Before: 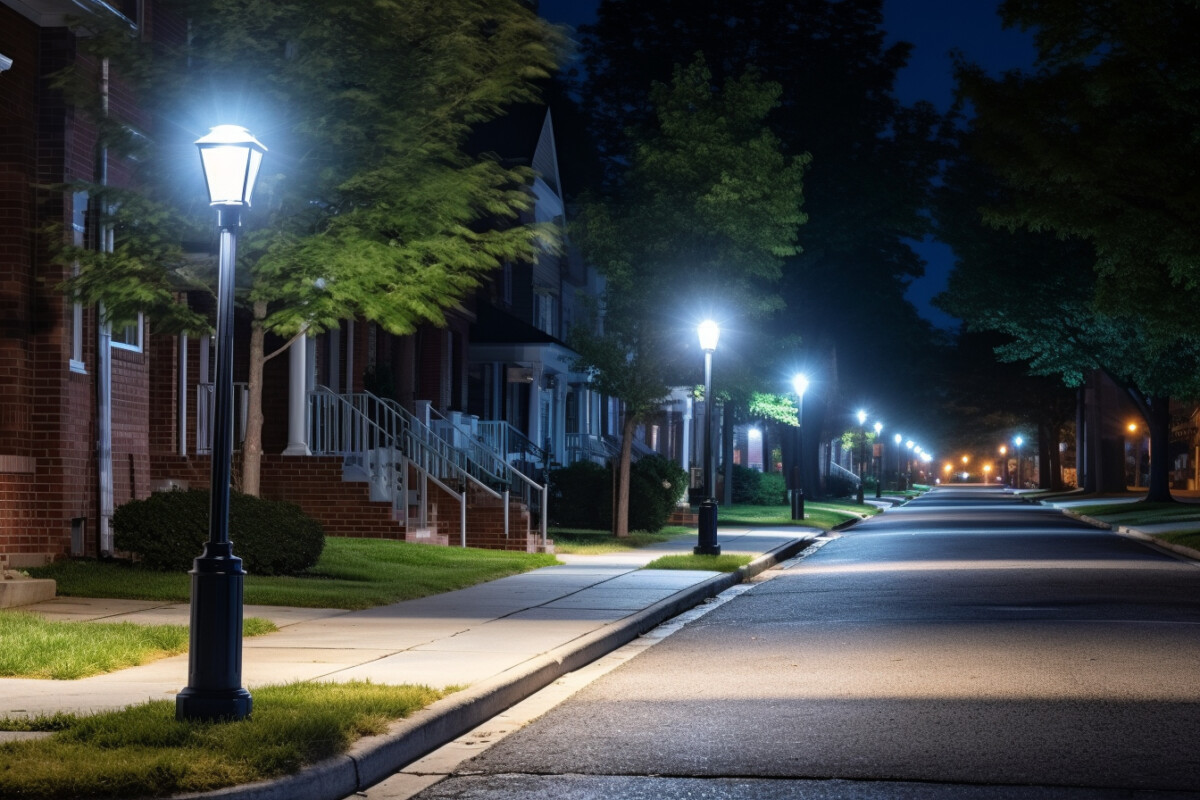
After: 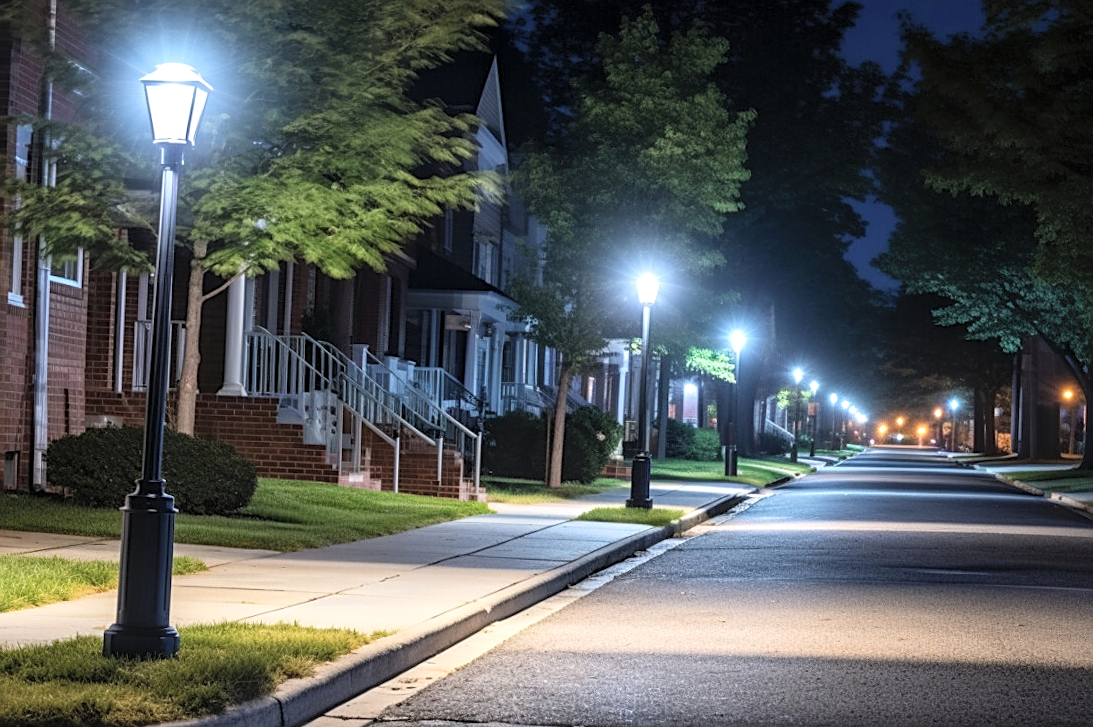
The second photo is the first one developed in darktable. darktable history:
local contrast: on, module defaults
sharpen: on, module defaults
crop and rotate: angle -1.85°, left 3.142%, top 4.259%, right 1.403%, bottom 0.491%
contrast brightness saturation: contrast 0.14, brightness 0.223
